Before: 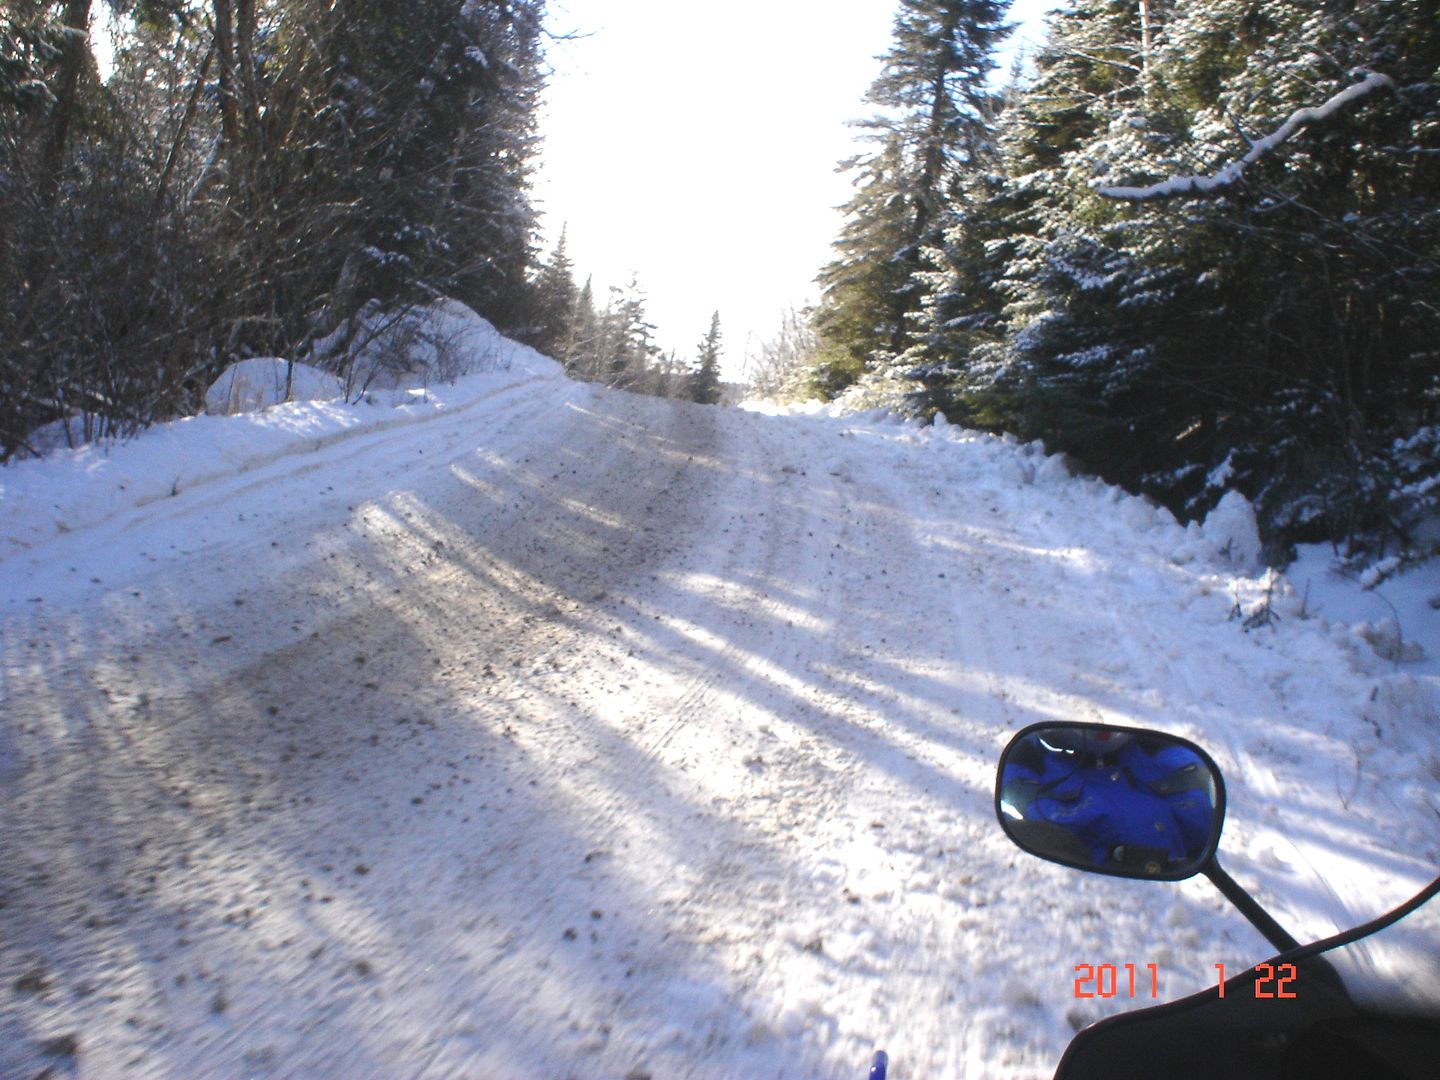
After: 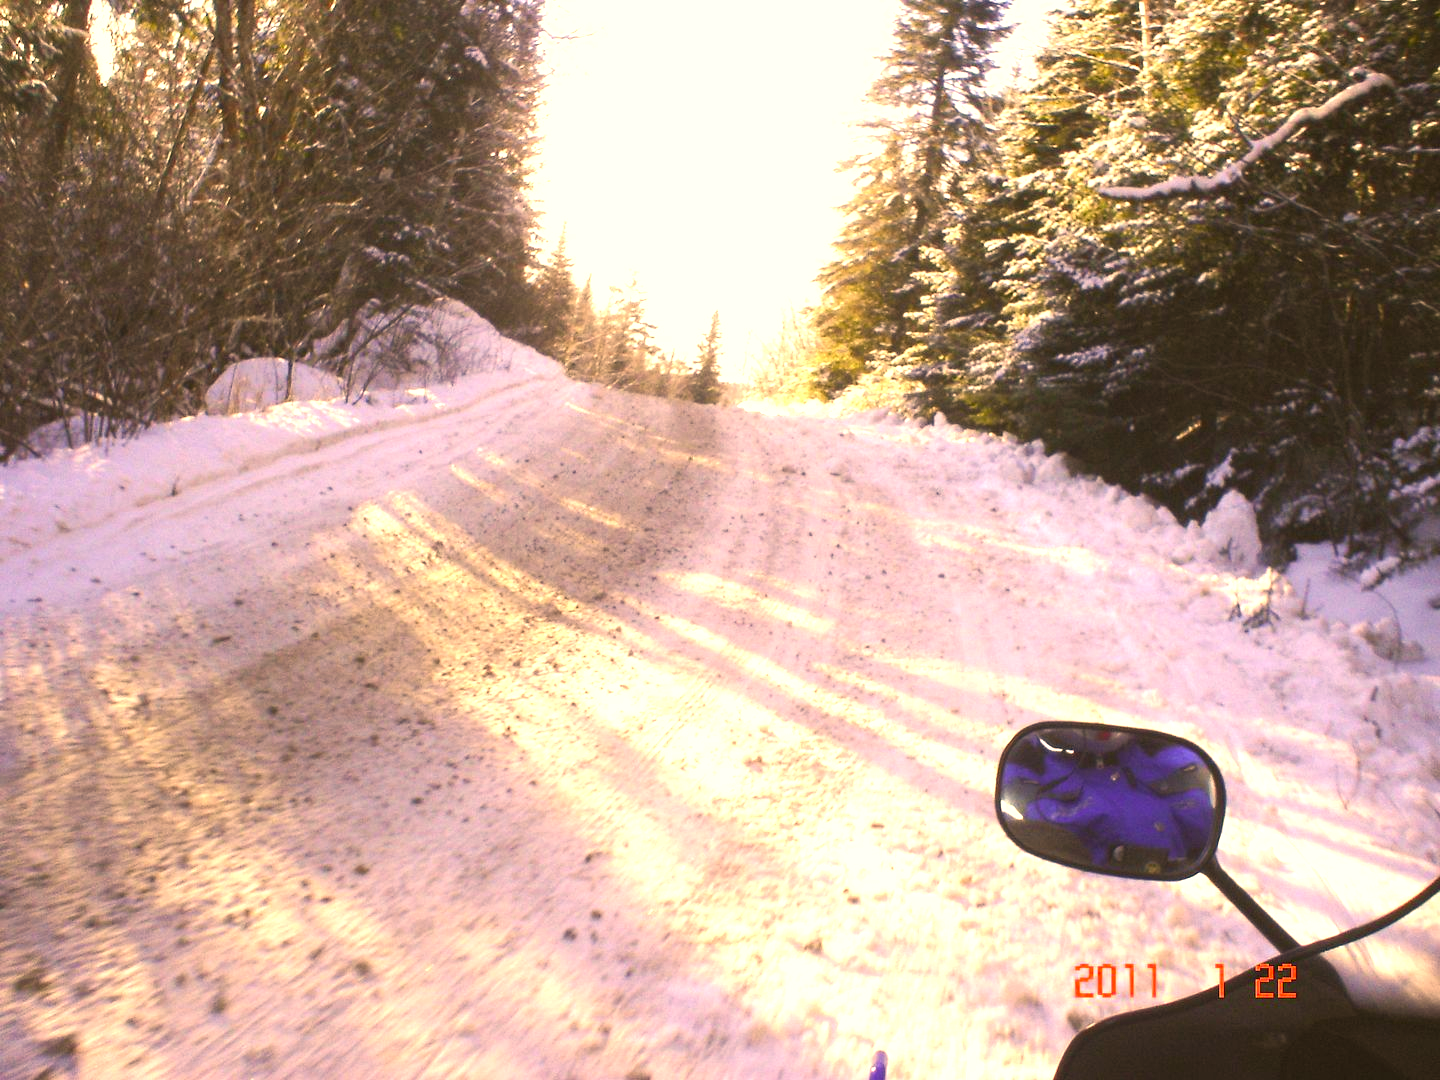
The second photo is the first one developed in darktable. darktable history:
exposure: exposure 0.92 EV, compensate highlight preservation false
color correction: highlights a* 18.43, highlights b* 35.15, shadows a* 1.55, shadows b* 6.34, saturation 1.05
